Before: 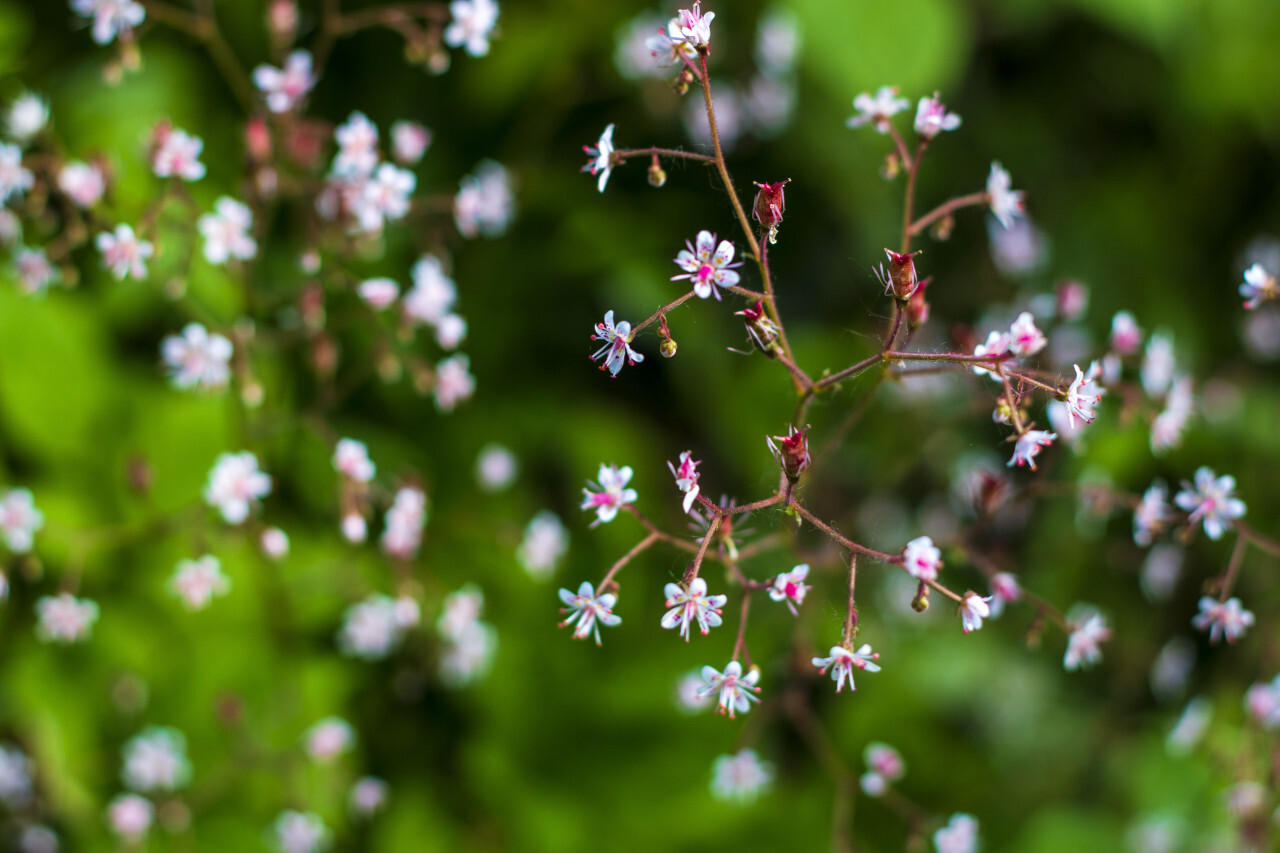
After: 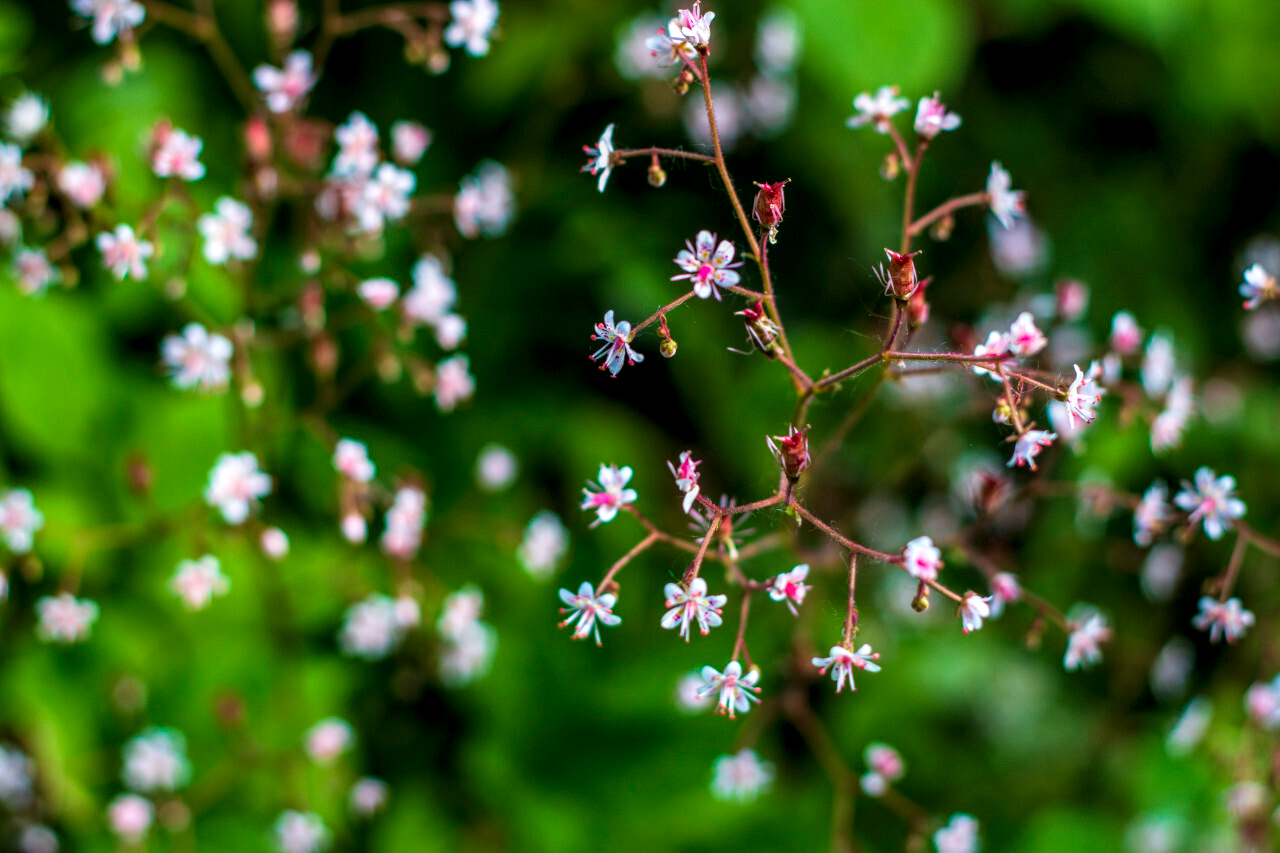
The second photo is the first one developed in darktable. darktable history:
local contrast: detail 130%
base curve: curves: ch0 [(0, 0) (0.472, 0.455) (1, 1)], preserve colors none
